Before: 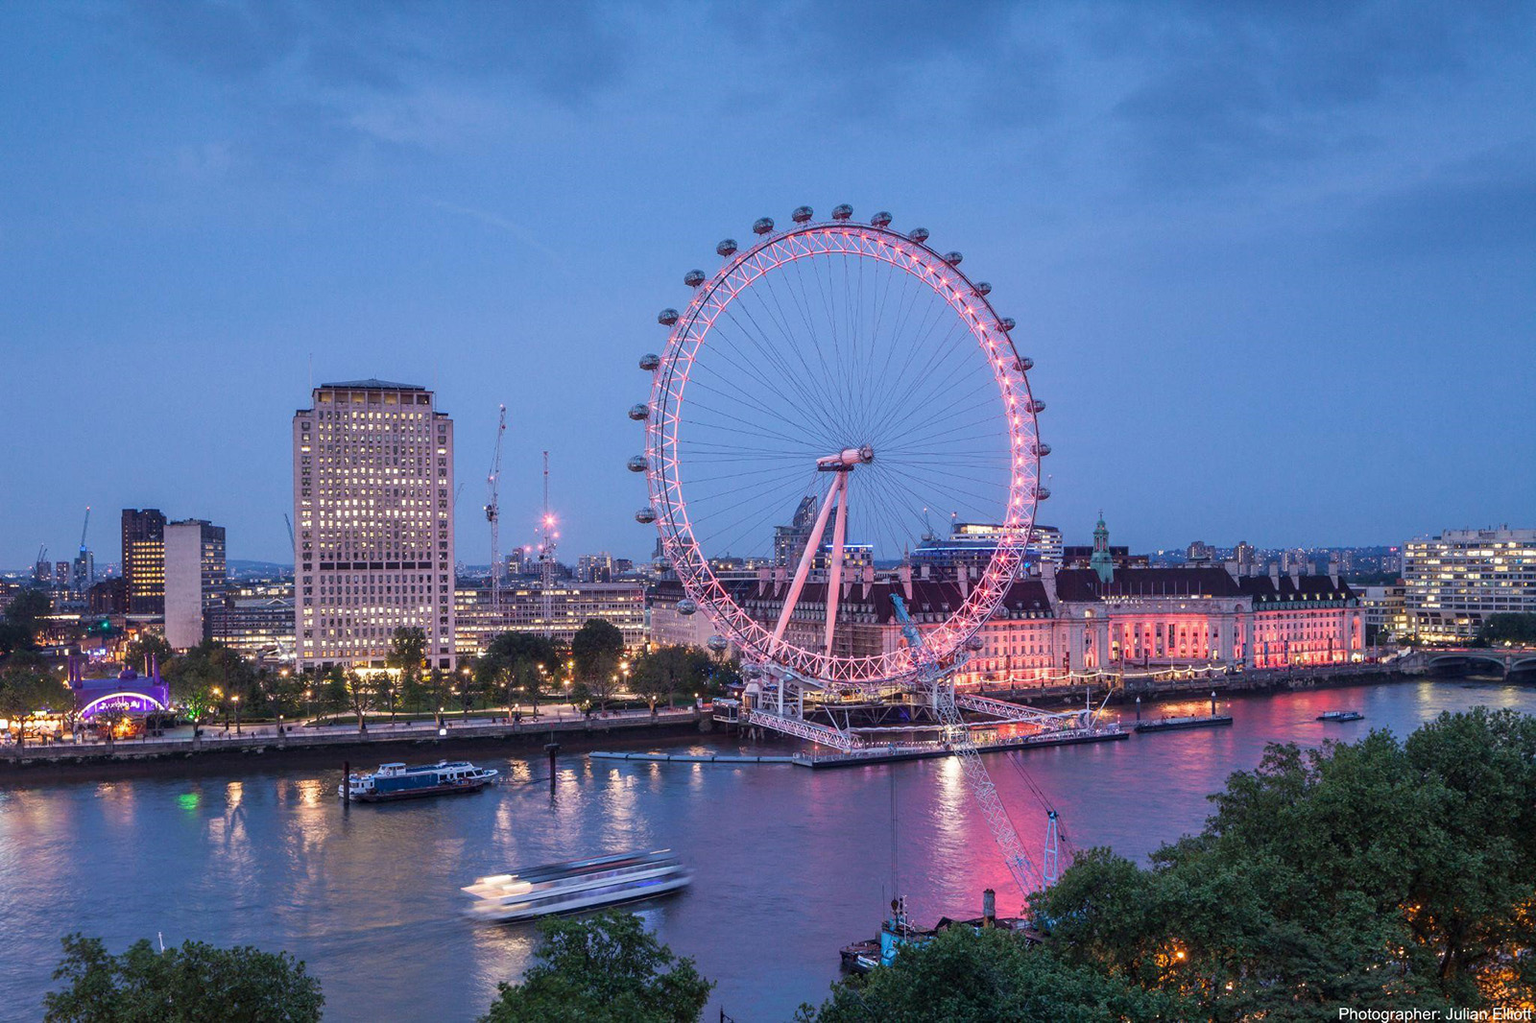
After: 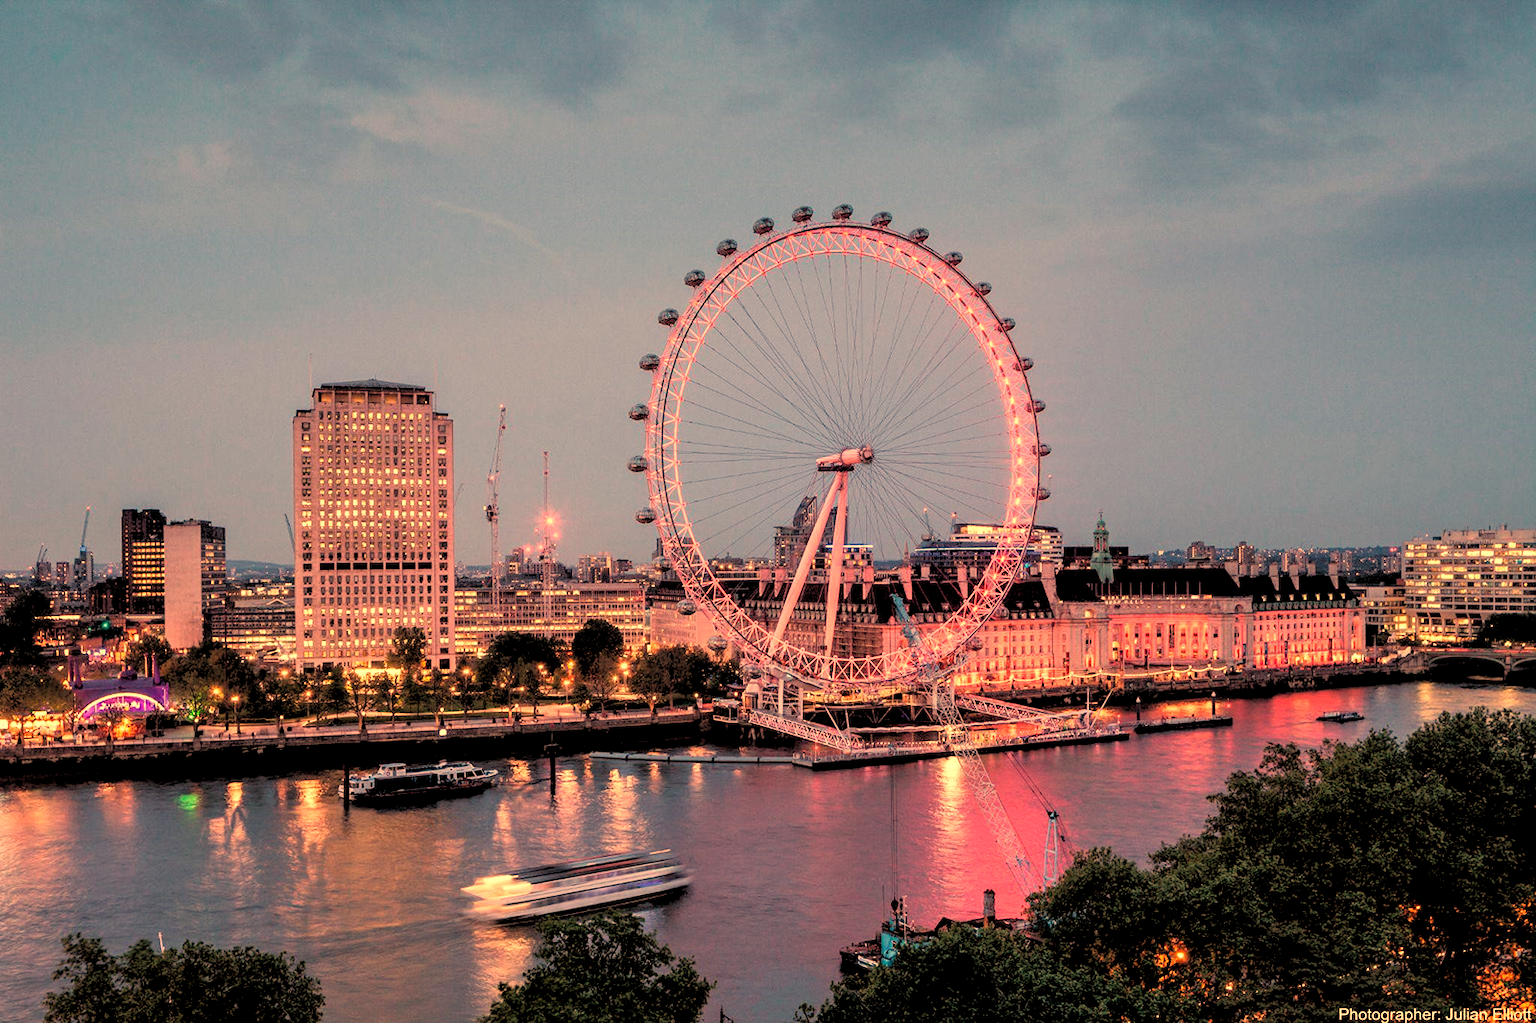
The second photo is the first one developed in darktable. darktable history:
white balance: red 1.467, blue 0.684
rgb levels: levels [[0.029, 0.461, 0.922], [0, 0.5, 1], [0, 0.5, 1]]
